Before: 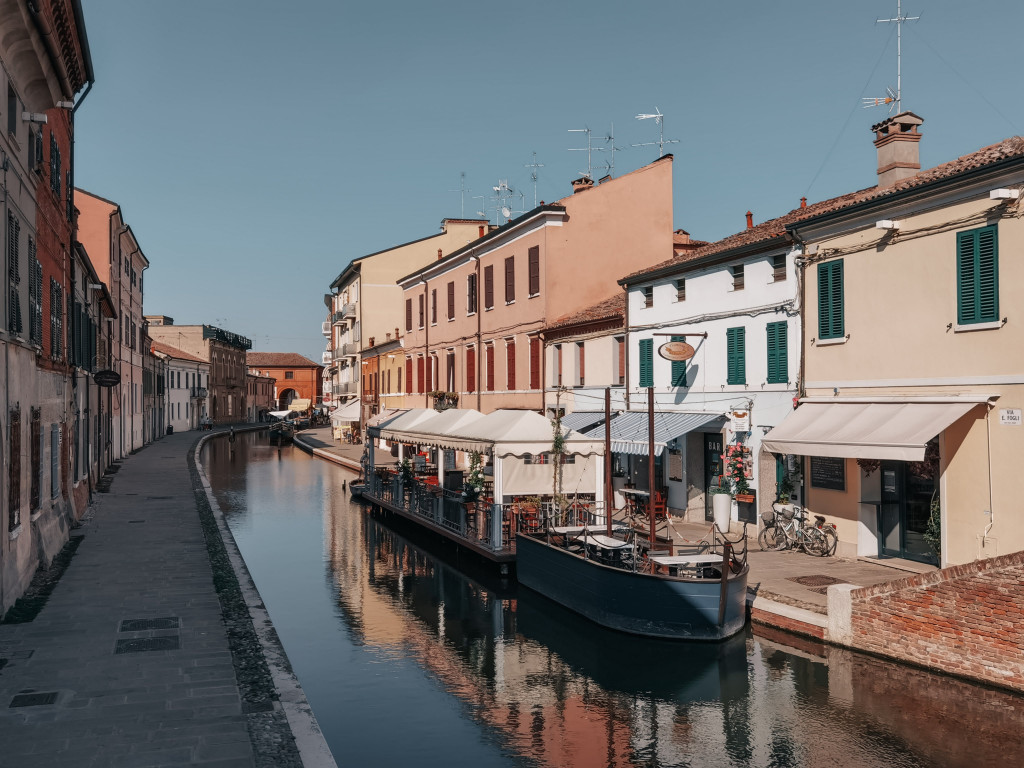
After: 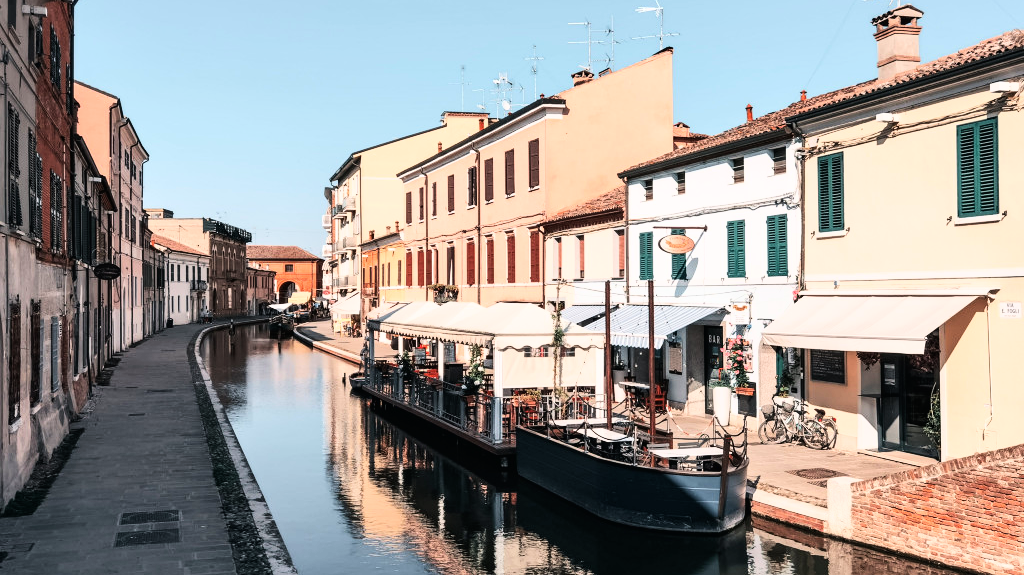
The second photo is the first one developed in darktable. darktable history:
base curve: curves: ch0 [(0, 0) (0.007, 0.004) (0.027, 0.03) (0.046, 0.07) (0.207, 0.54) (0.442, 0.872) (0.673, 0.972) (1, 1)]
crop: top 14.018%, bottom 11.062%
